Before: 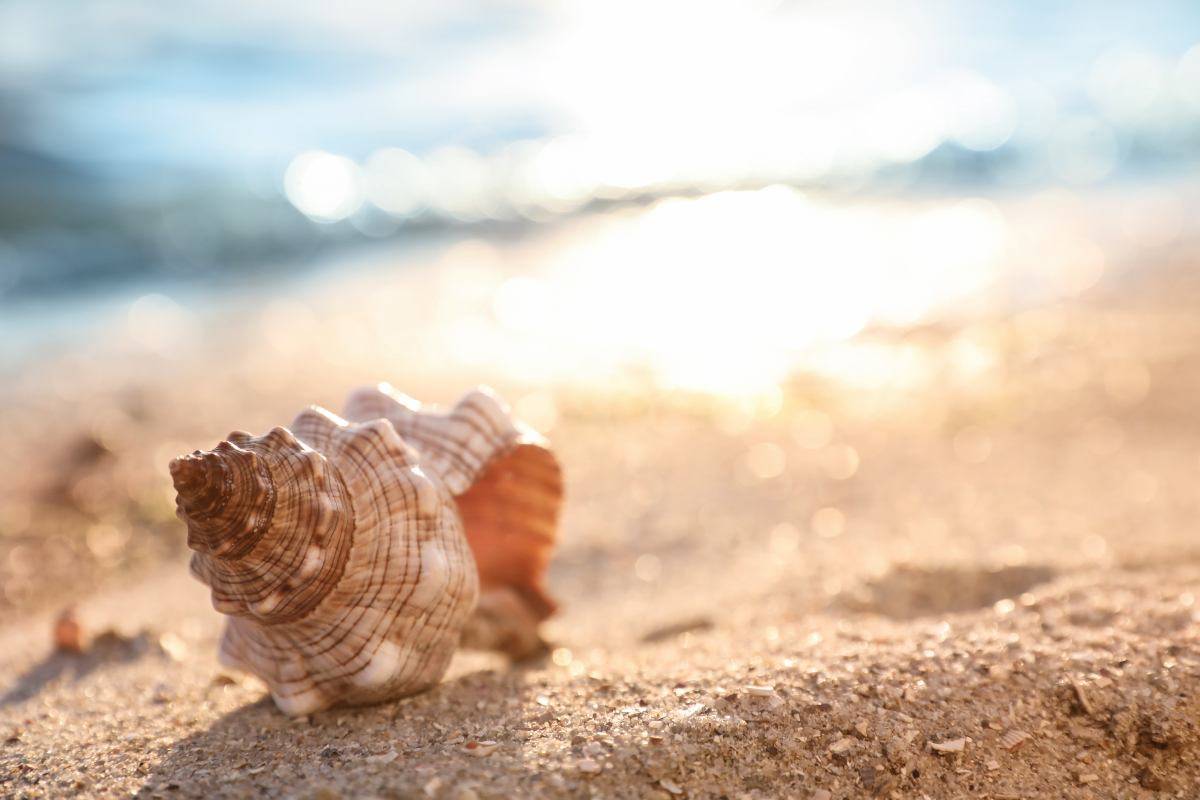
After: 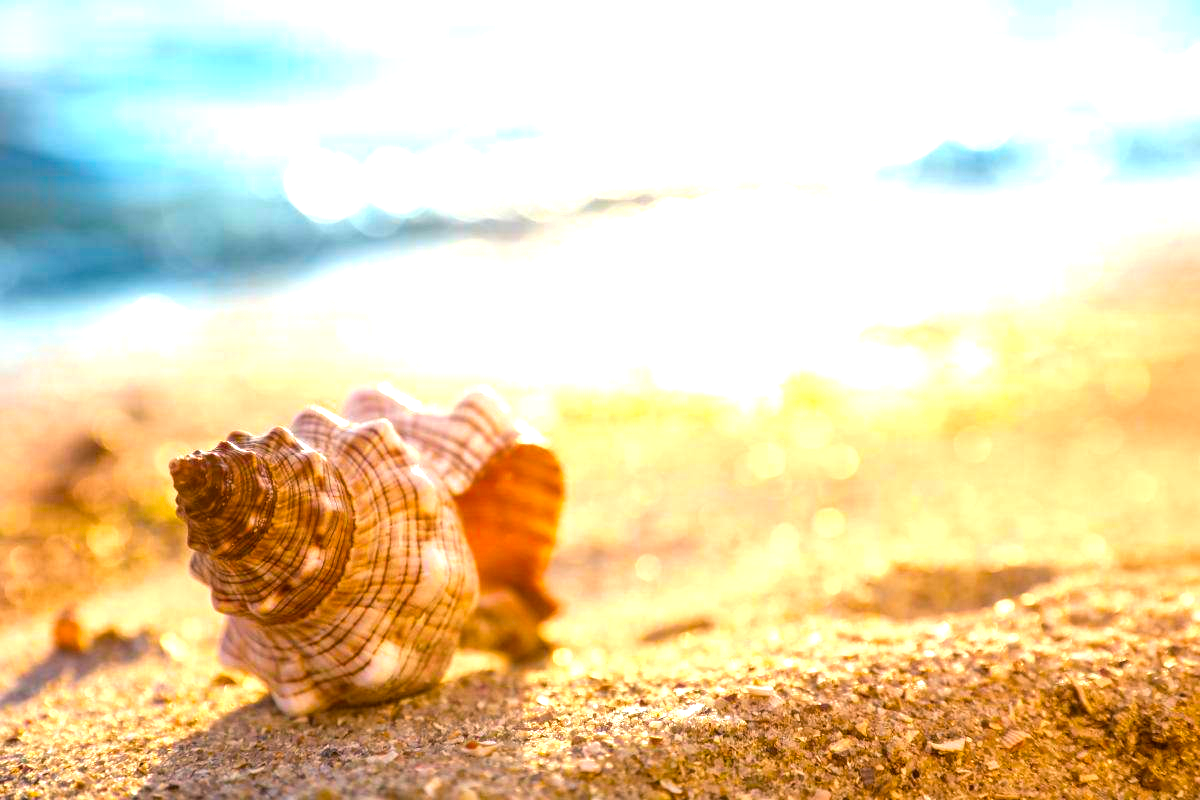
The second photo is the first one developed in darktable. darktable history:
color balance rgb: shadows lift › chroma 4.194%, shadows lift › hue 253.04°, power › hue 314.82°, linear chroma grading › shadows -9.852%, linear chroma grading › global chroma 19.604%, perceptual saturation grading › global saturation 19.277%, perceptual brilliance grading › global brilliance 17.751%, global vibrance 44.924%
local contrast: on, module defaults
